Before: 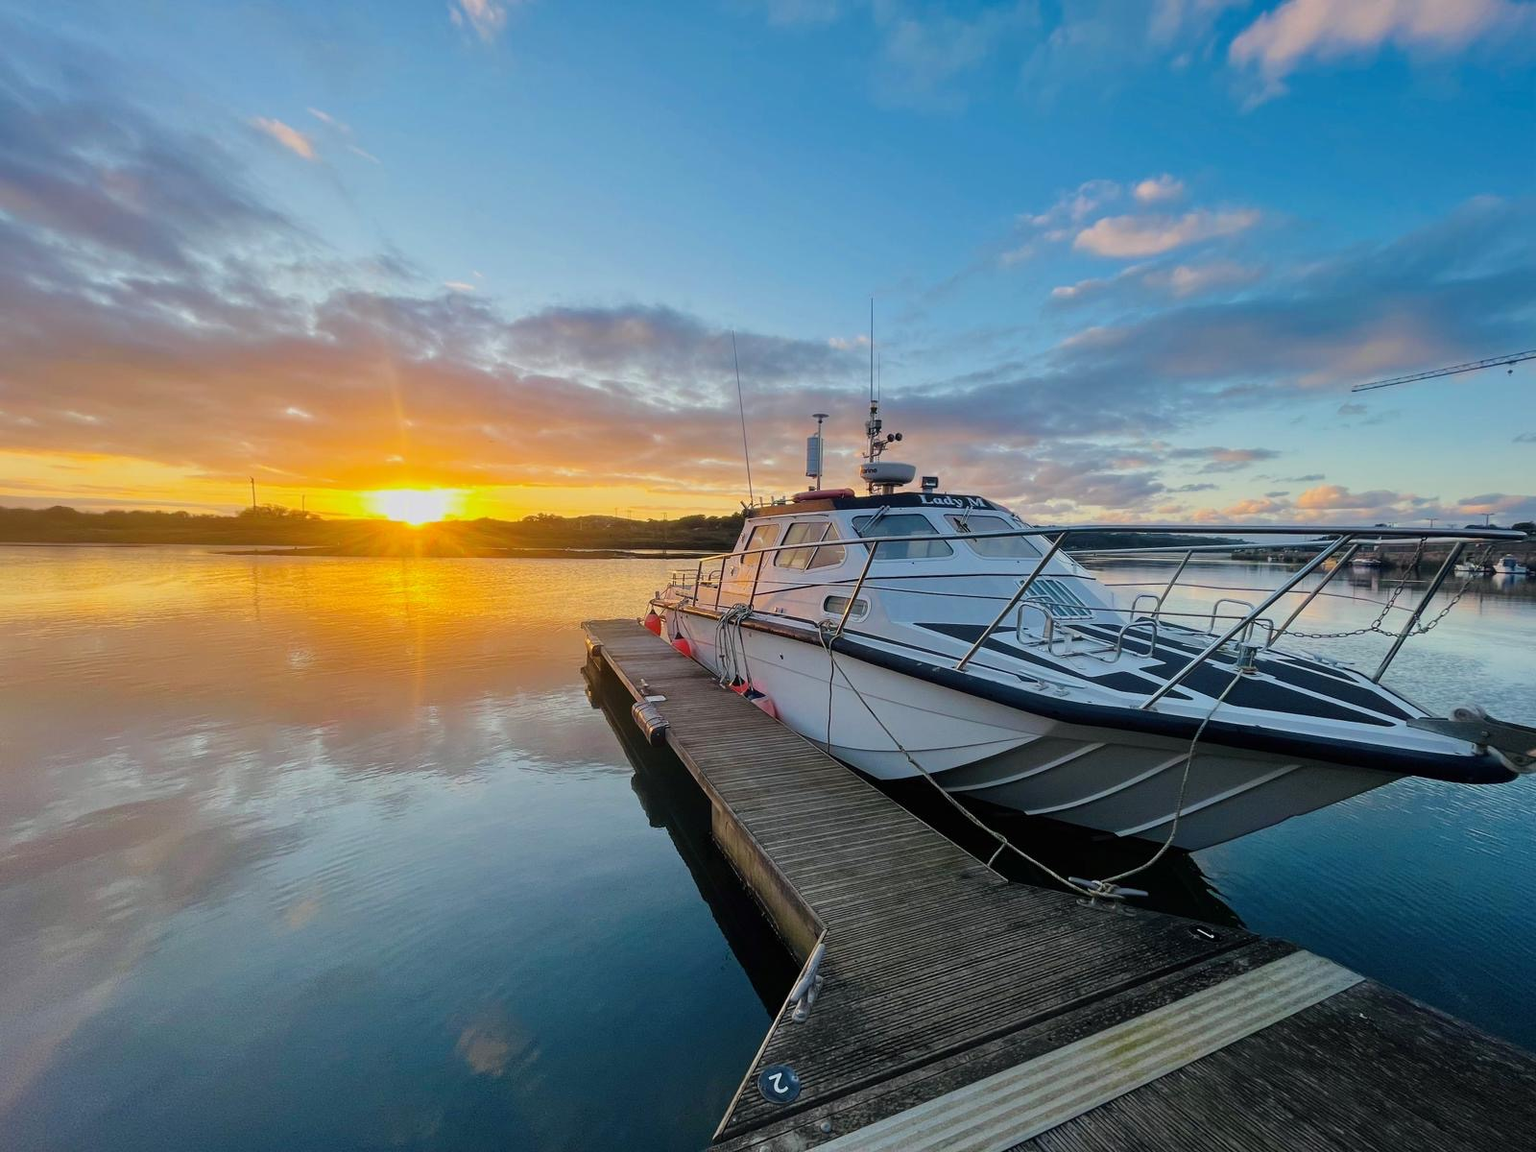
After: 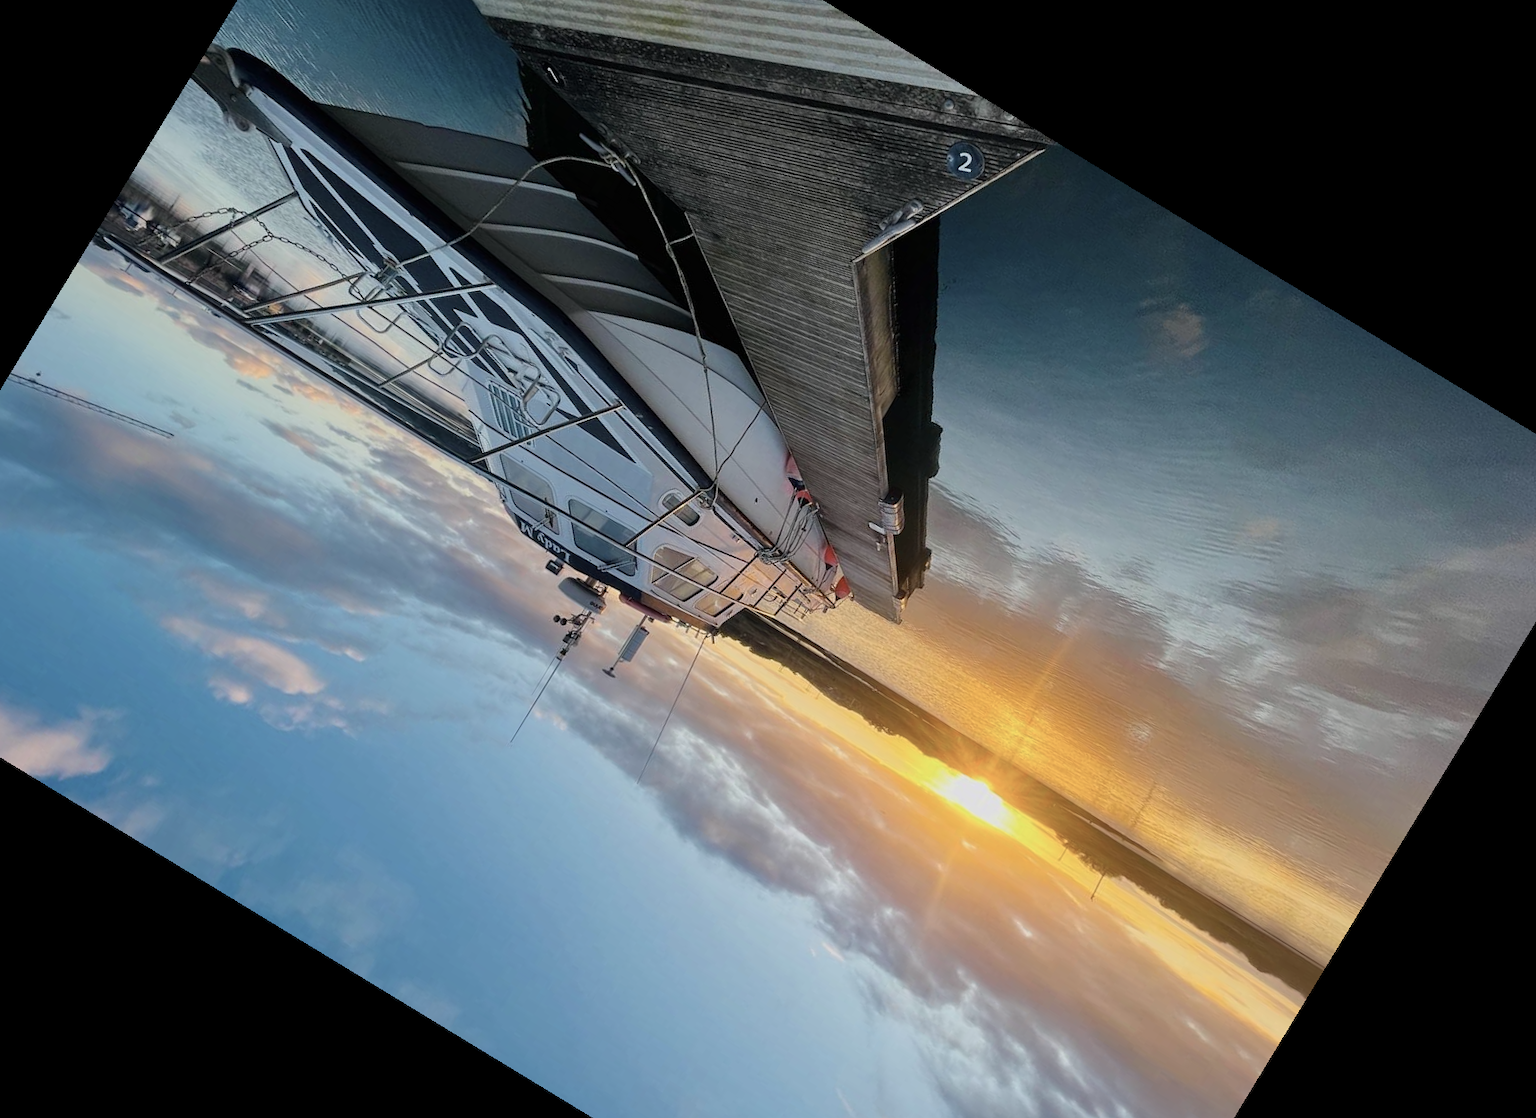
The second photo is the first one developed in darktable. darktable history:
contrast brightness saturation: contrast 0.1, saturation -0.3
crop and rotate: angle 148.68°, left 9.111%, top 15.603%, right 4.588%, bottom 17.041%
